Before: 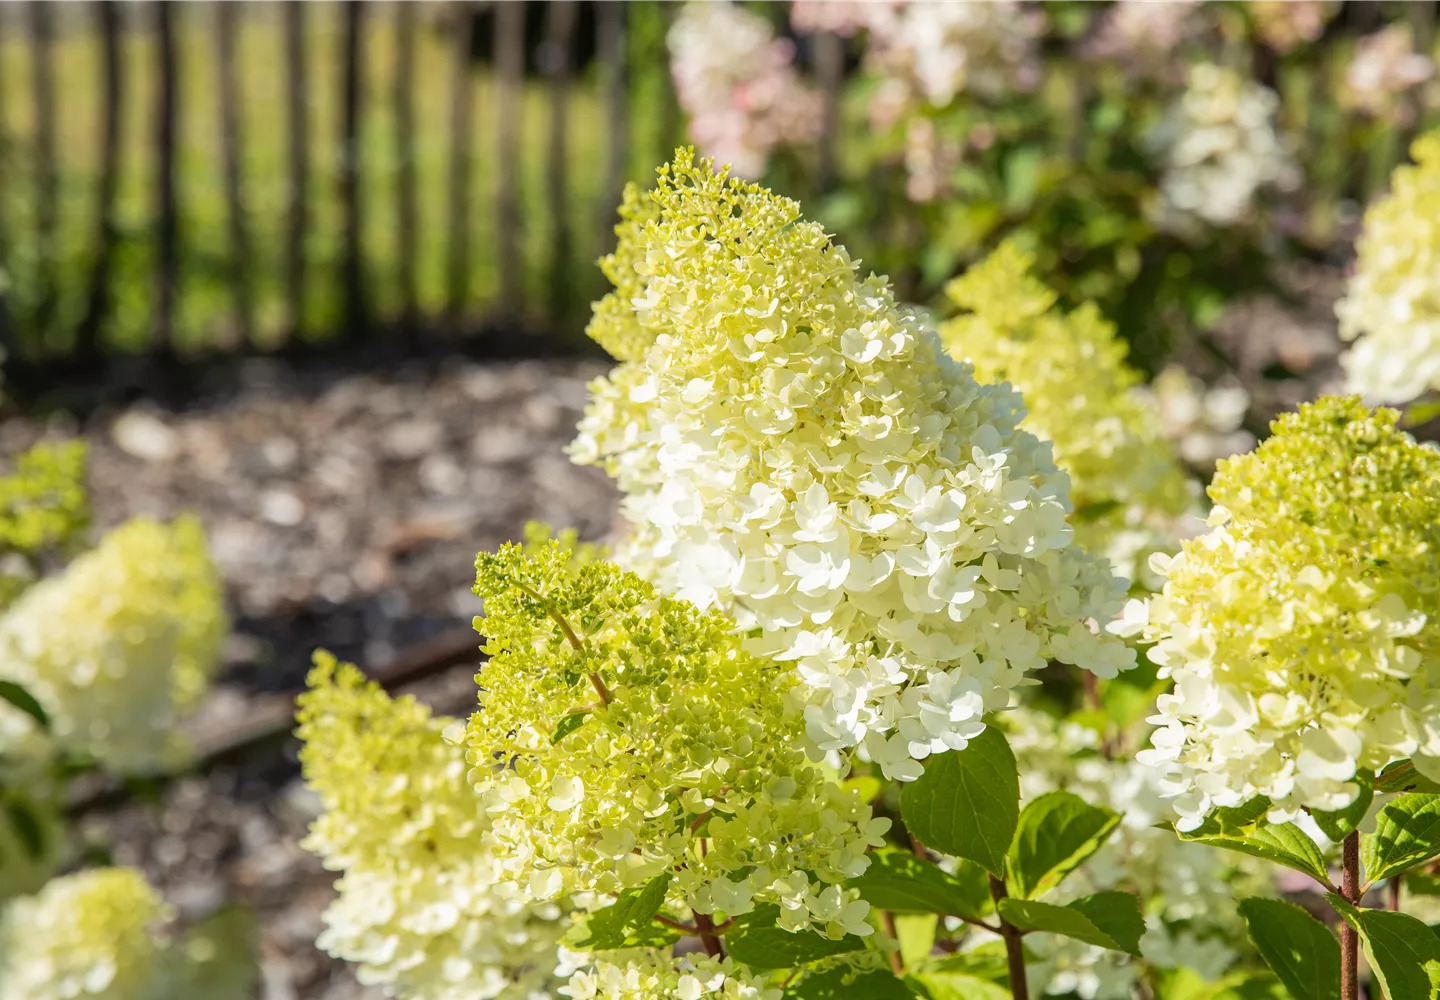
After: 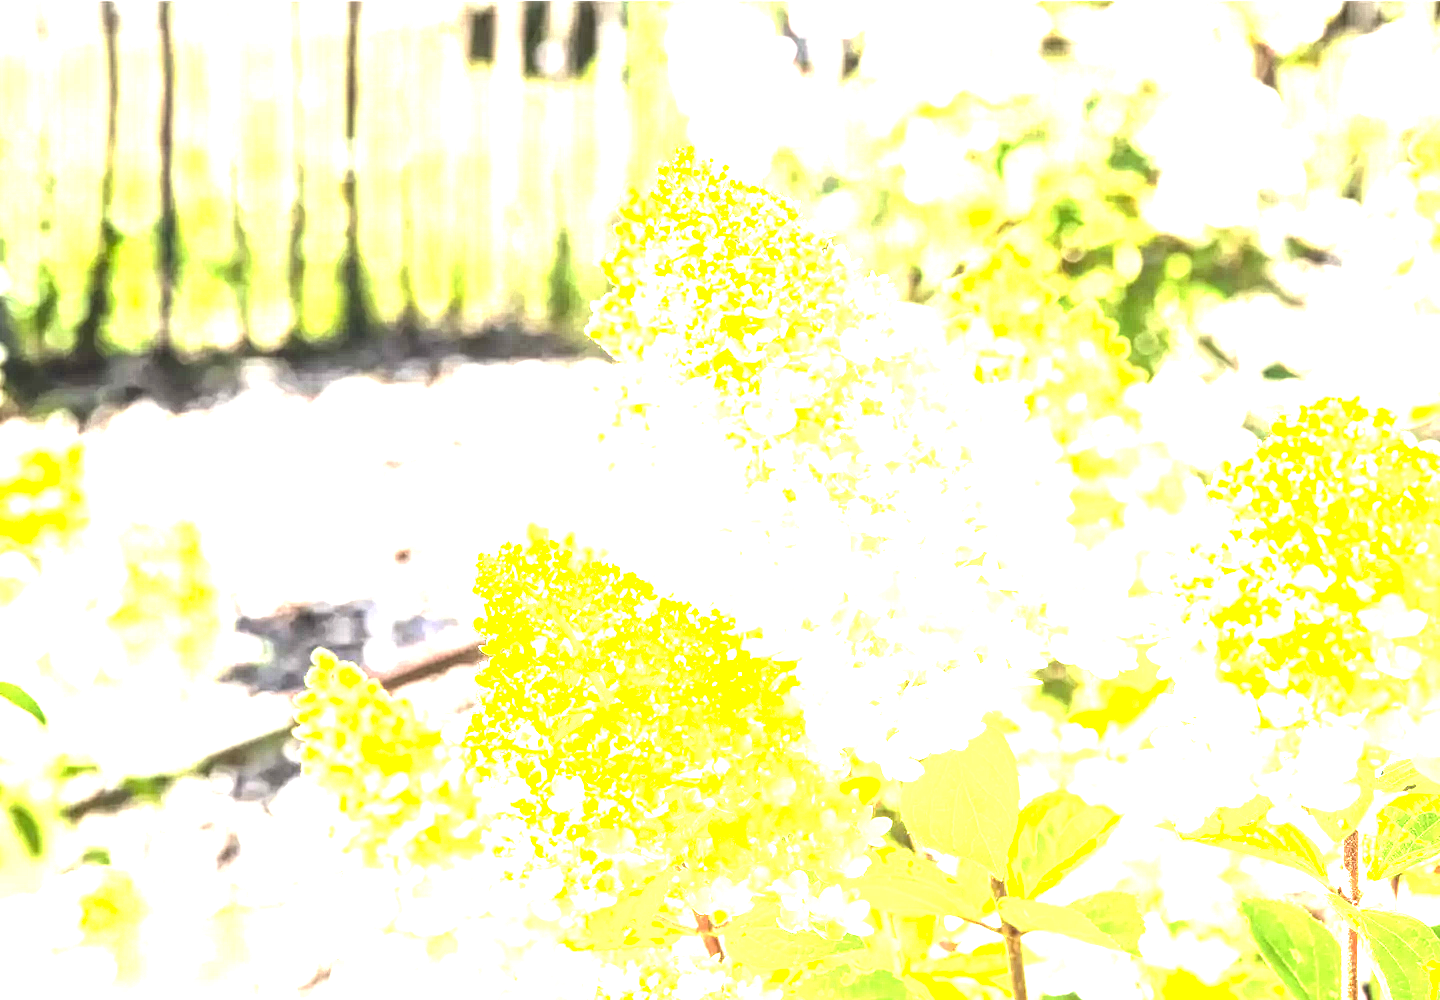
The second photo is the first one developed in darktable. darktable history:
contrast brightness saturation: contrast 0.139
levels: levels [0.012, 0.367, 0.697]
exposure: exposure 2.234 EV, compensate exposure bias true, compensate highlight preservation false
local contrast: detail 150%
